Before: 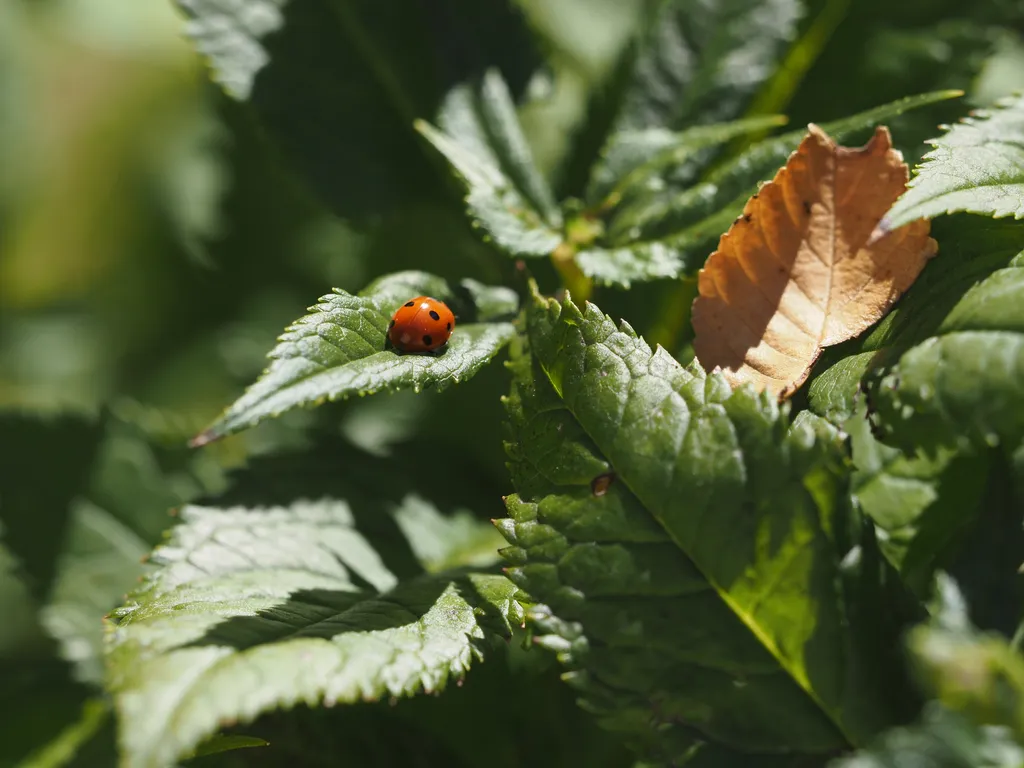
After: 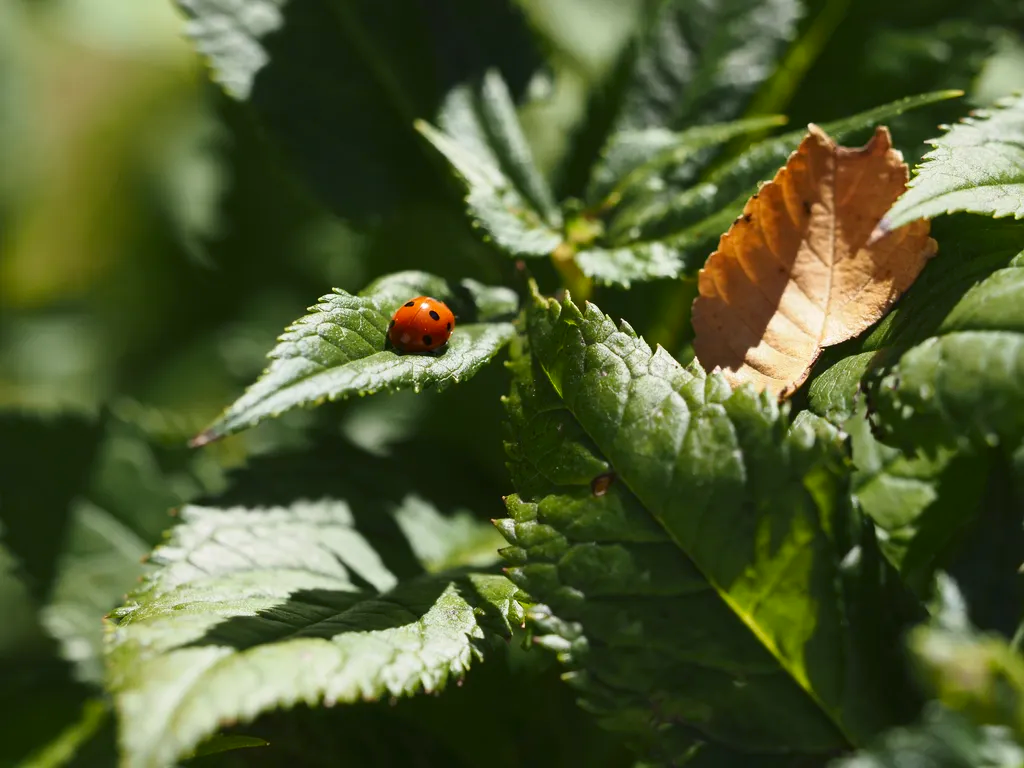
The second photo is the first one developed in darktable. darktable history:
contrast brightness saturation: contrast 0.148, brightness -0.008, saturation 0.098
